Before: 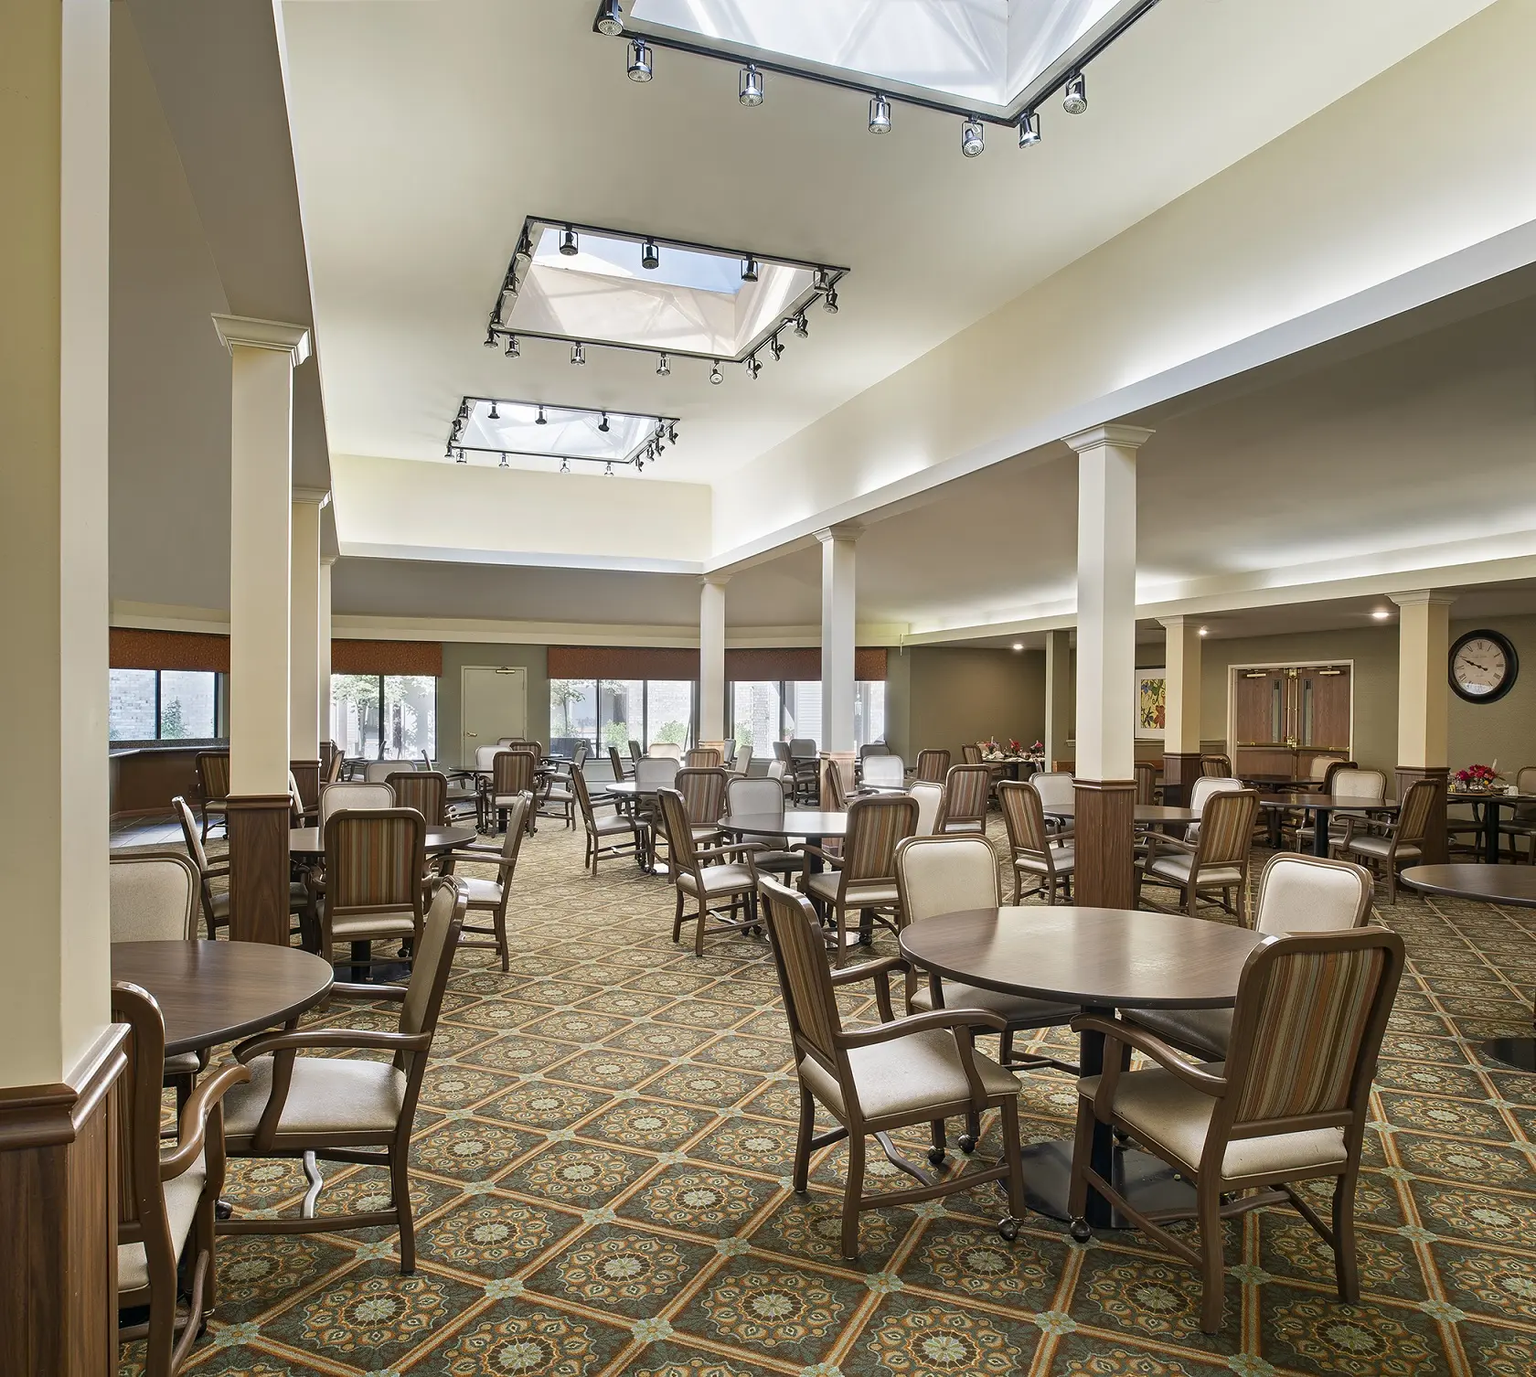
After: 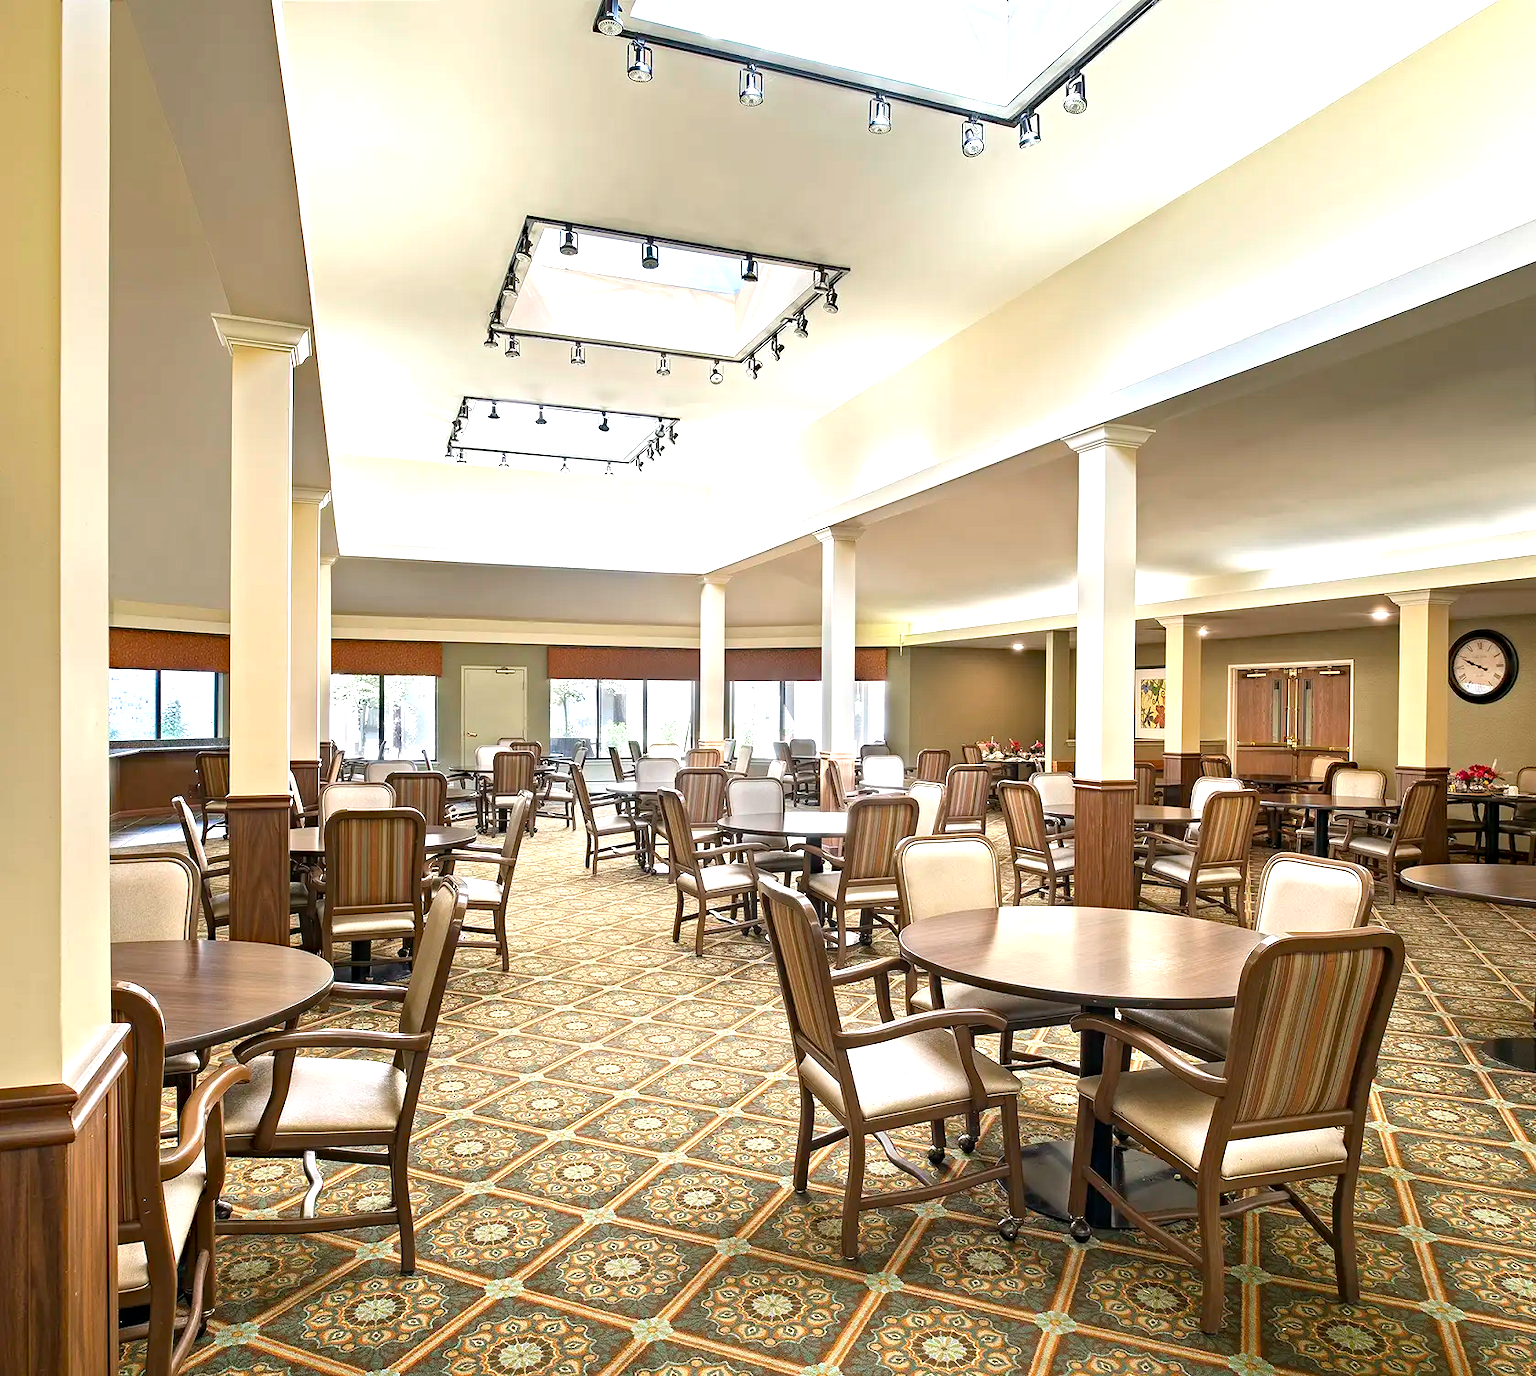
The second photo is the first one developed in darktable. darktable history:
exposure: exposure 1 EV, compensate highlight preservation false
haze removal: compatibility mode true, adaptive false
